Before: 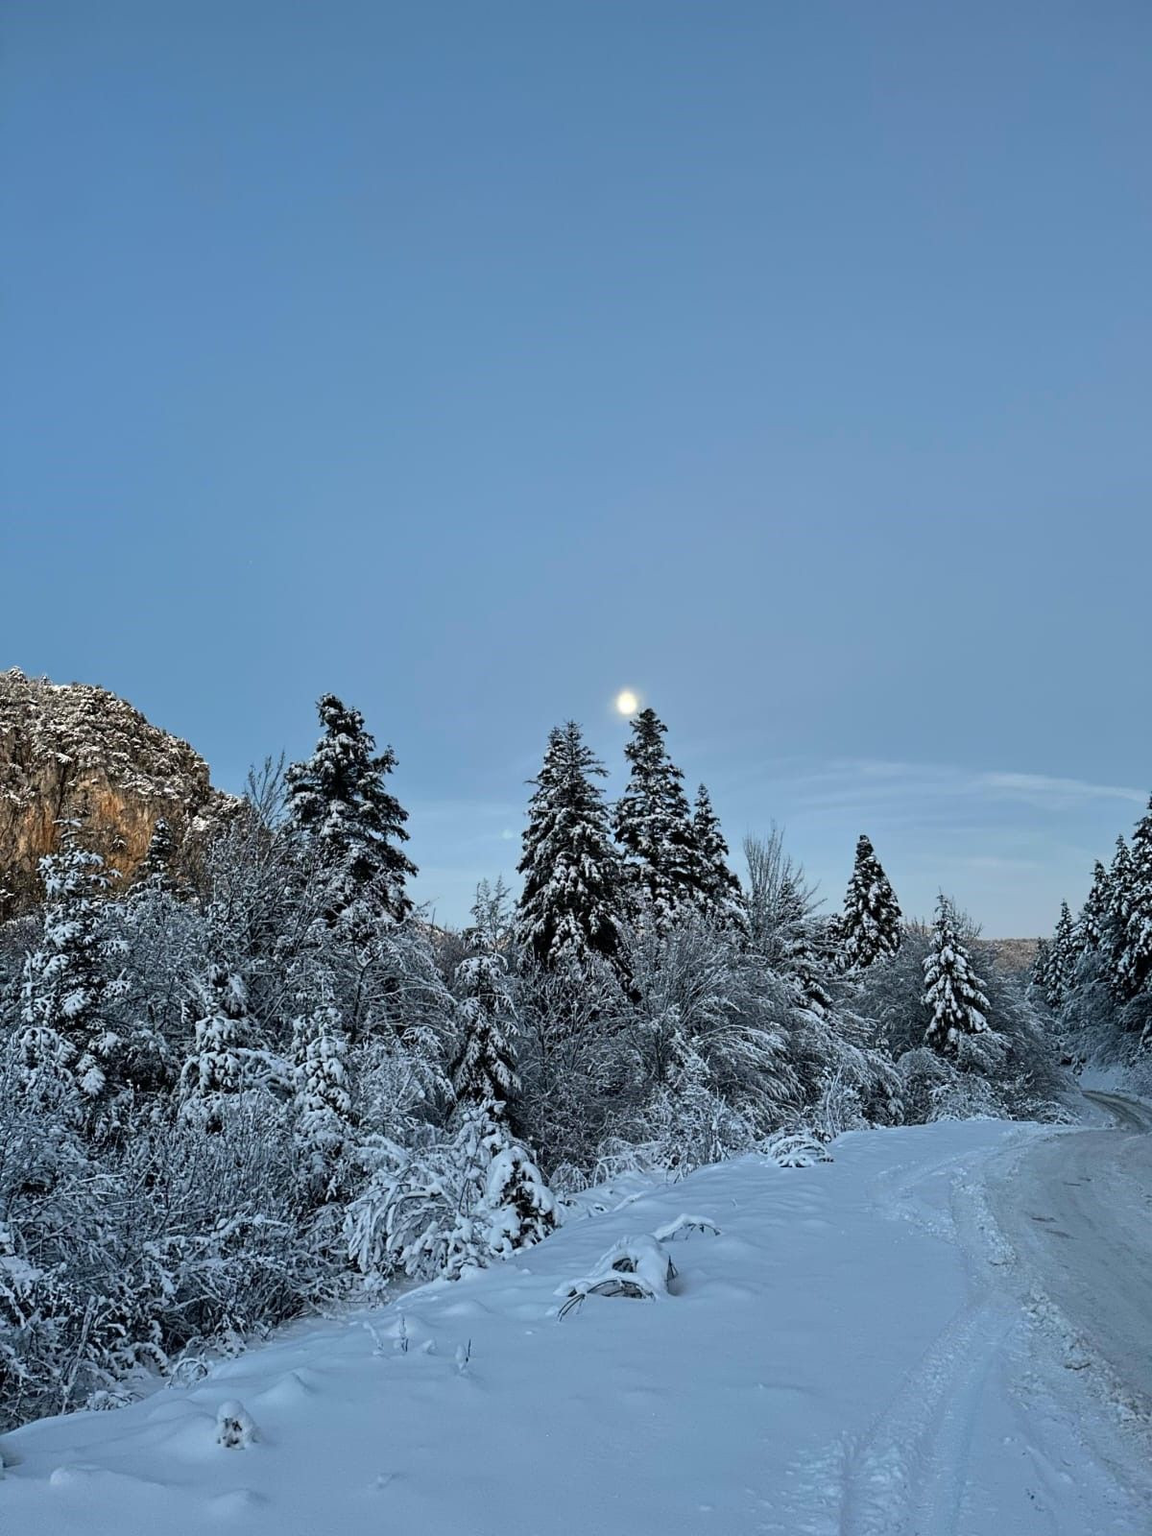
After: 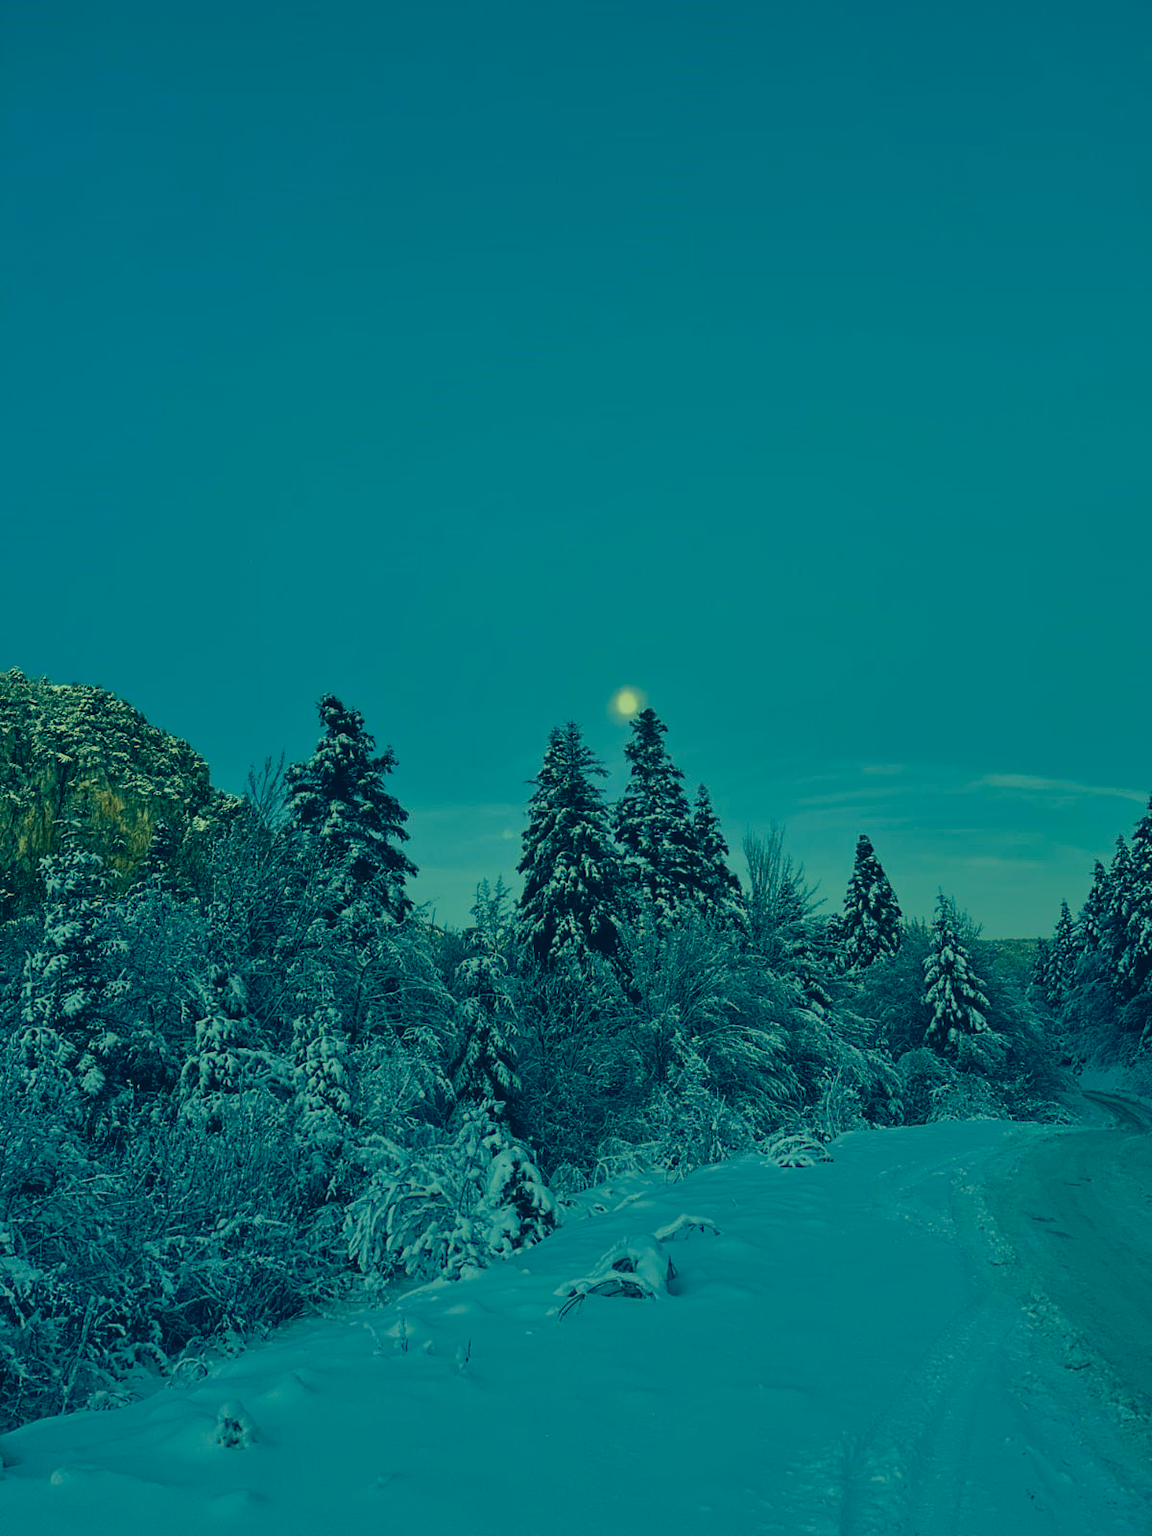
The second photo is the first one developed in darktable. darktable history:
color correction: highlights a* -16.2, highlights b* 39.64, shadows a* -39.38, shadows b* -26.09
exposure: exposure -0.939 EV, compensate exposure bias true, compensate highlight preservation false
